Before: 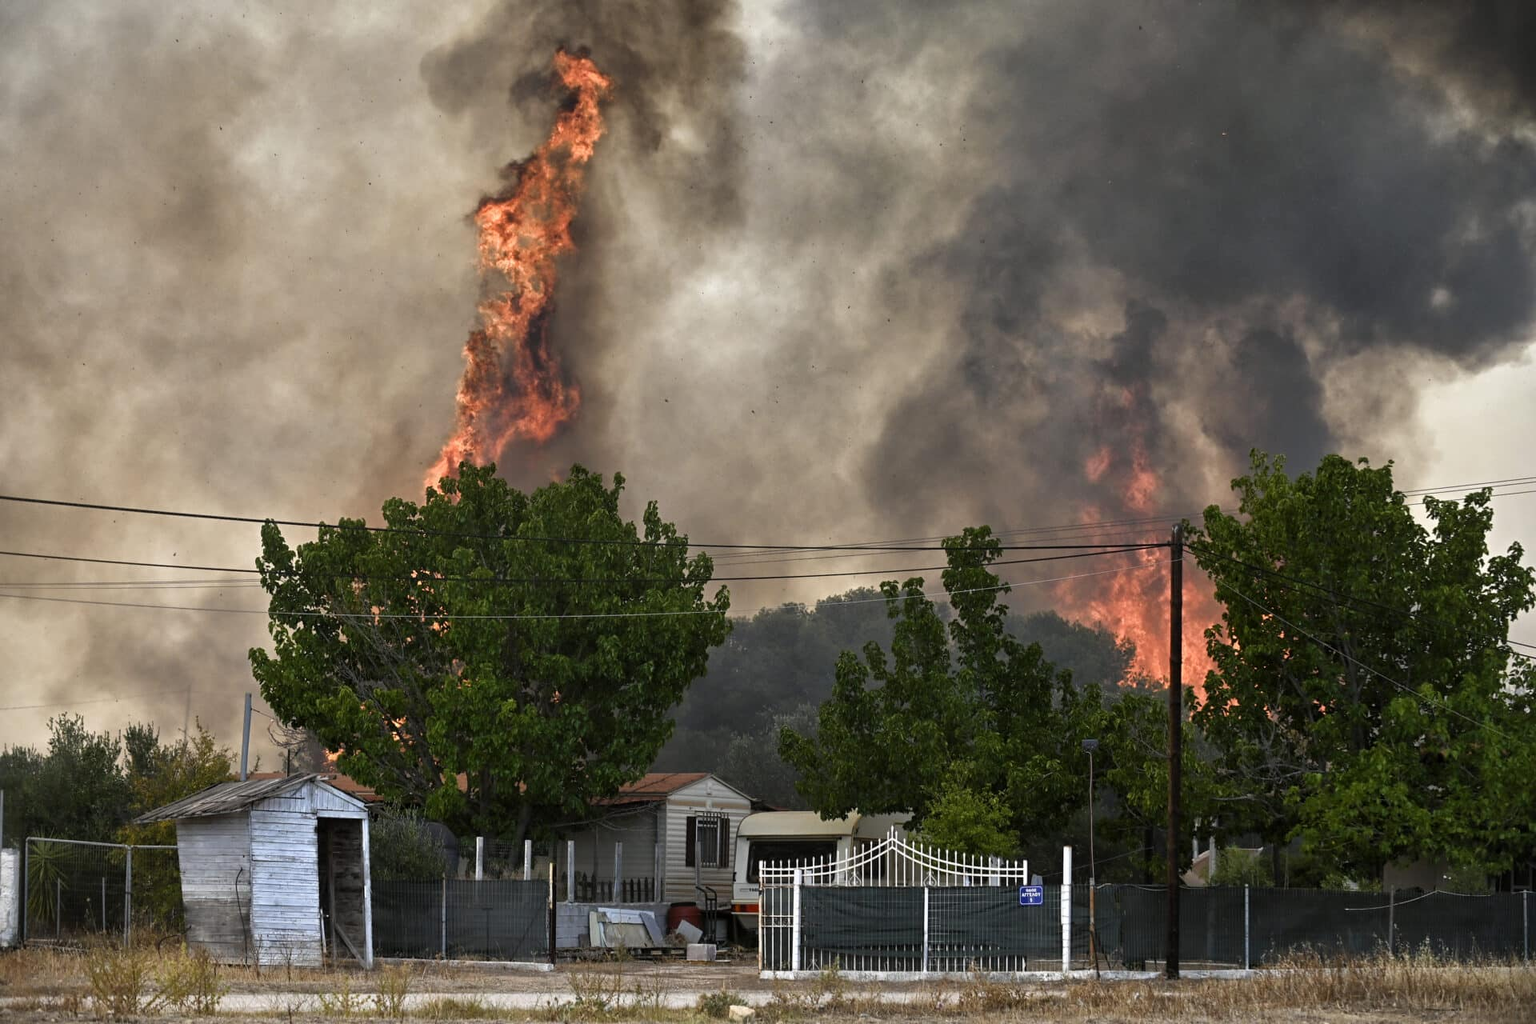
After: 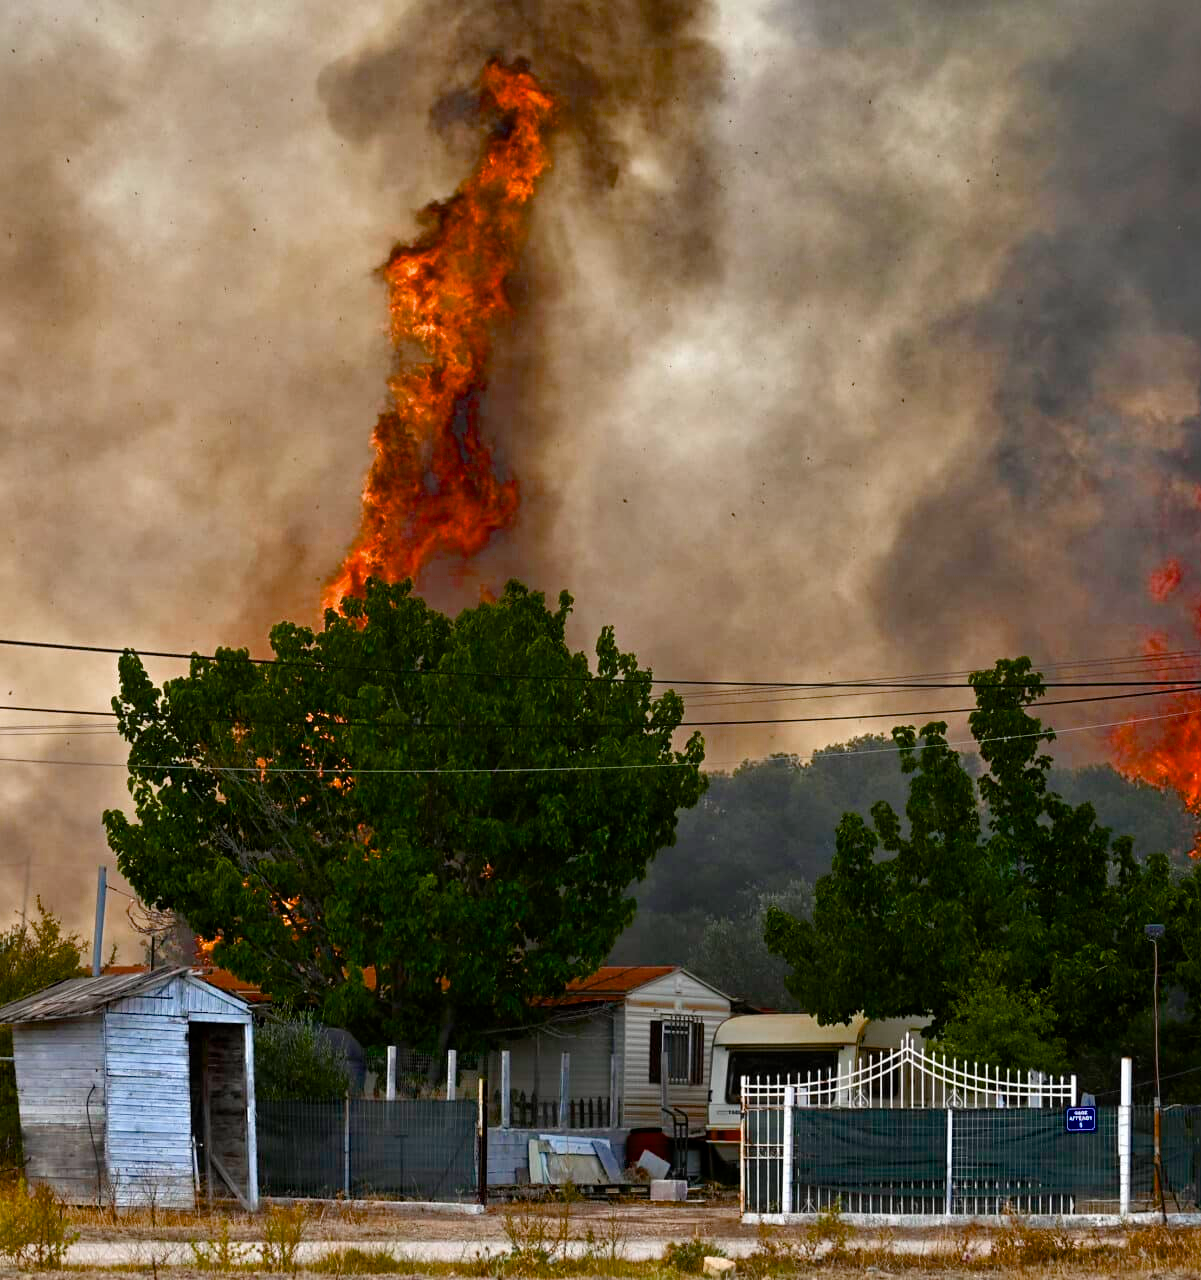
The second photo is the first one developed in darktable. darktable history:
crop: left 10.861%, right 26.546%
color balance rgb: perceptual saturation grading › global saturation 35.726%, perceptual saturation grading › shadows 35.623%, saturation formula JzAzBz (2021)
